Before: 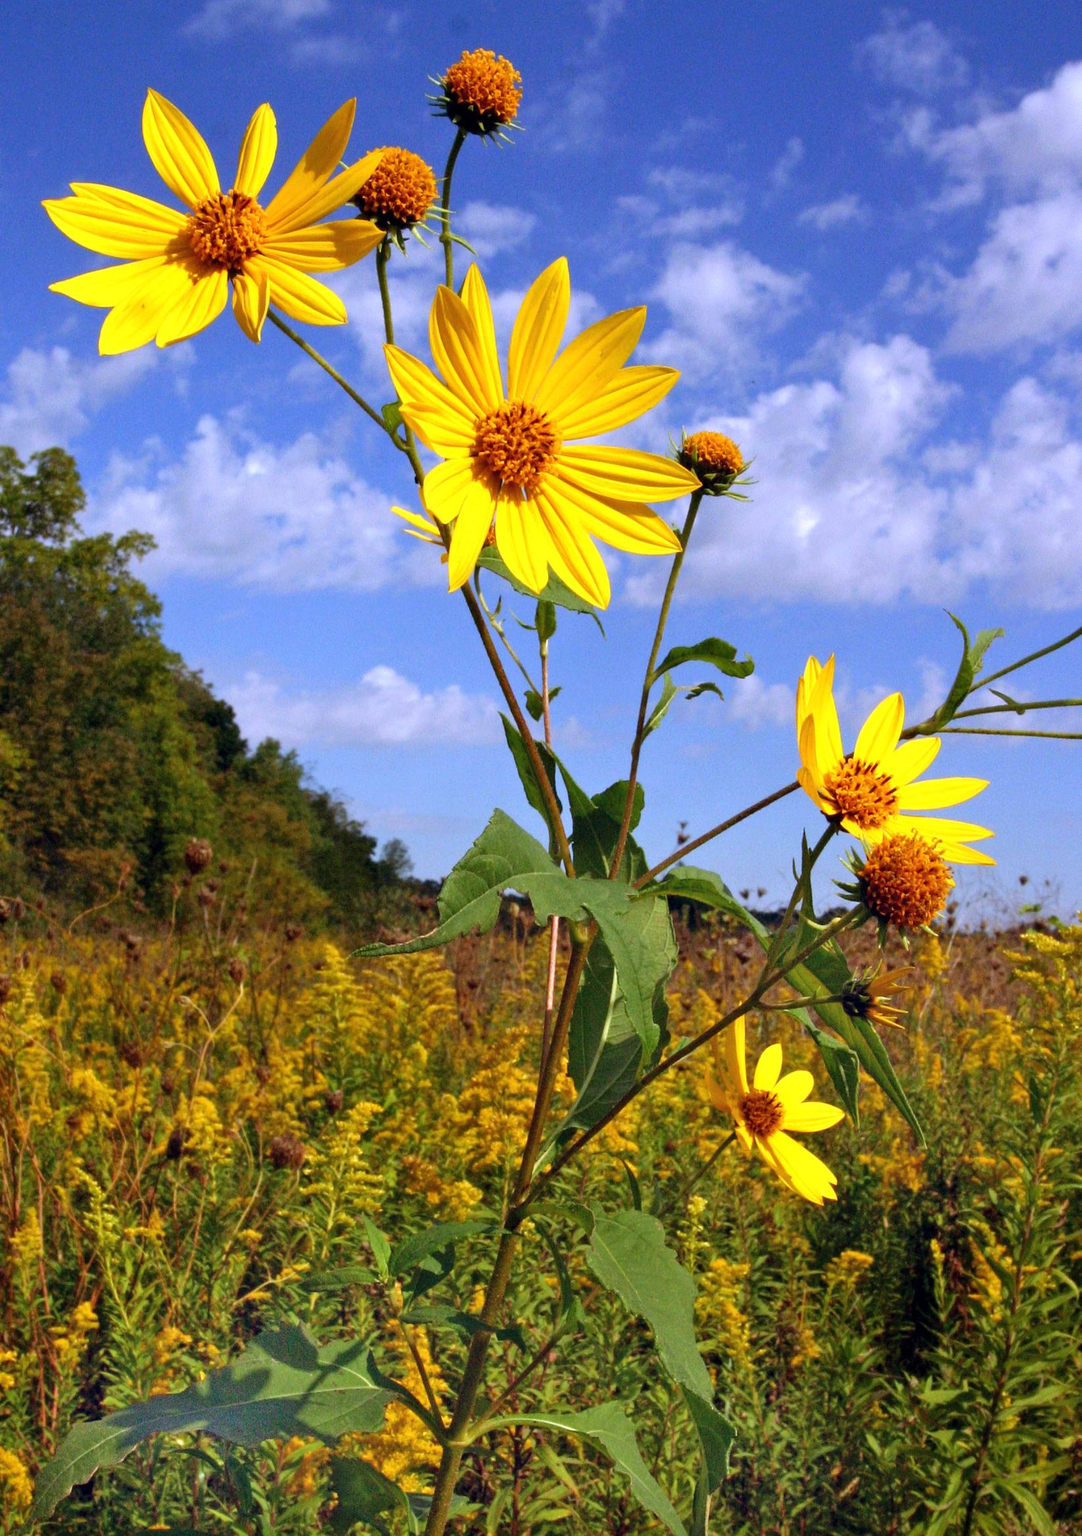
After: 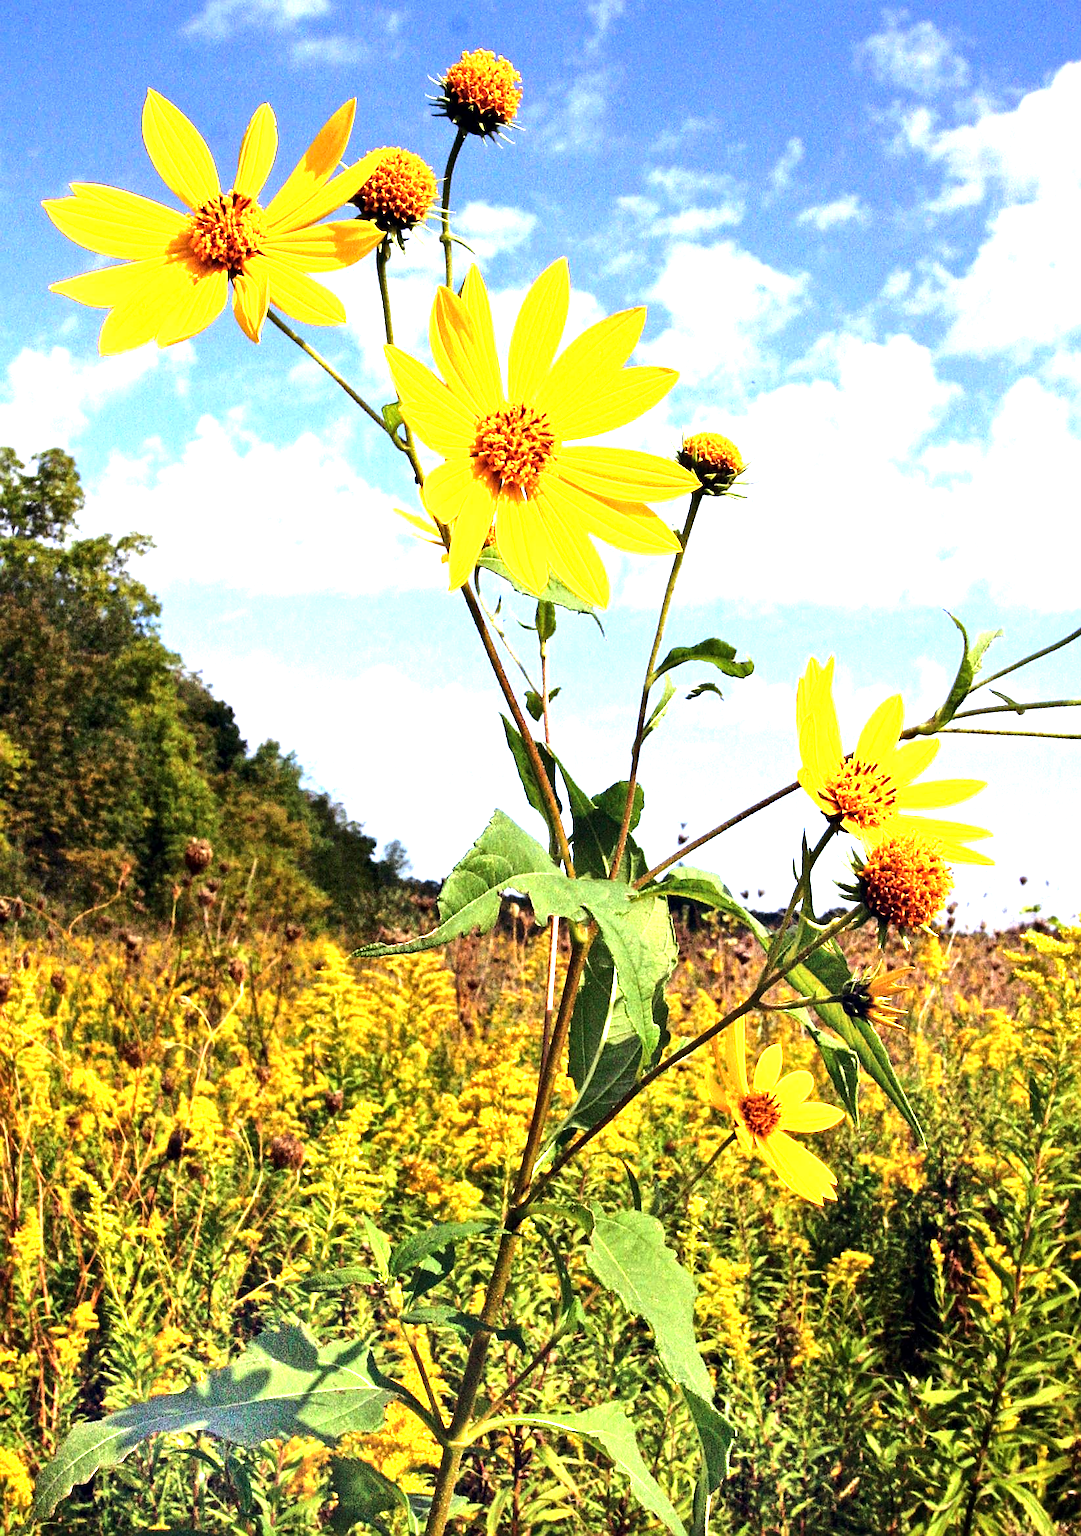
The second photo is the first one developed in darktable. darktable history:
tone equalizer: -8 EV -1.08 EV, -7 EV -1.03 EV, -6 EV -0.859 EV, -5 EV -0.584 EV, -3 EV 0.573 EV, -2 EV 0.837 EV, -1 EV 1.01 EV, +0 EV 1.07 EV, edges refinement/feathering 500, mask exposure compensation -1.57 EV, preserve details no
exposure: exposure 1 EV, compensate highlight preservation false
sharpen: radius 1.863, amount 0.406, threshold 1.589
local contrast: mode bilateral grid, contrast 29, coarseness 16, detail 115%, midtone range 0.2
